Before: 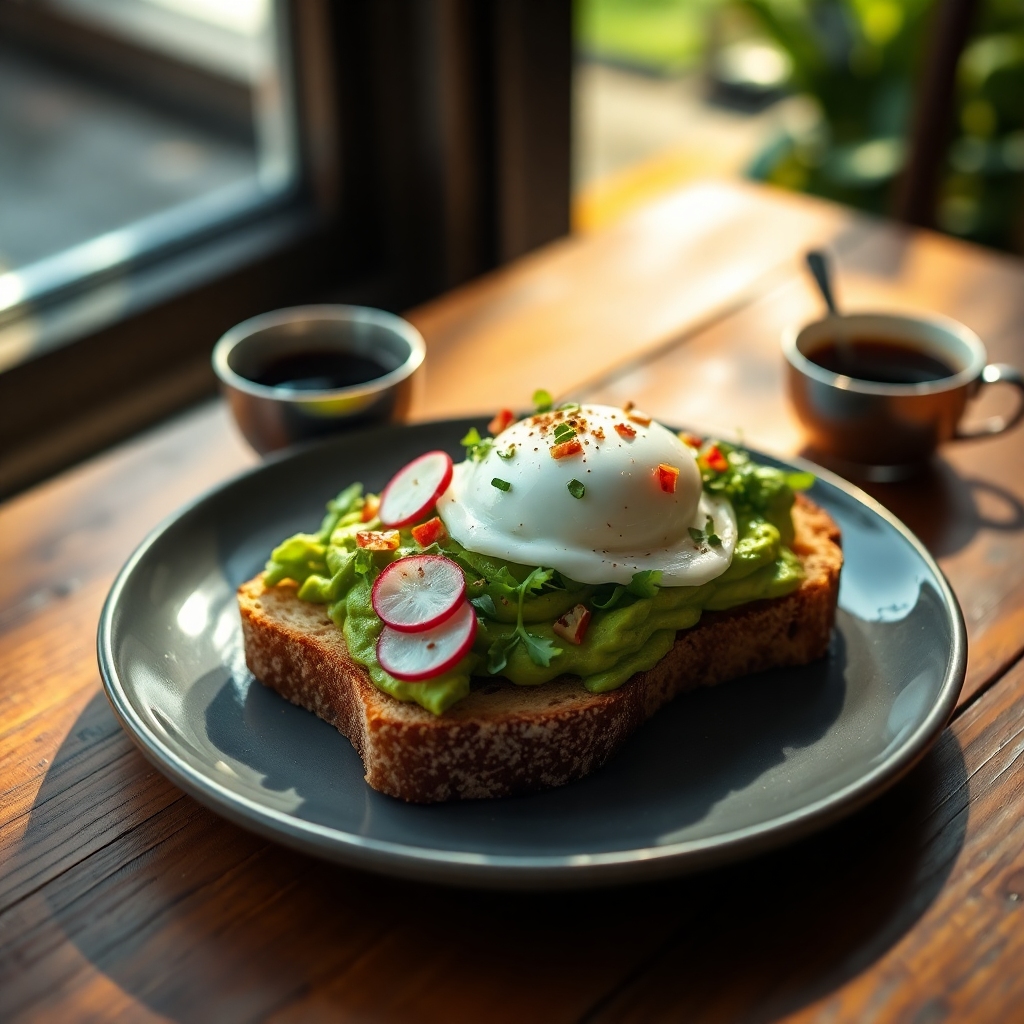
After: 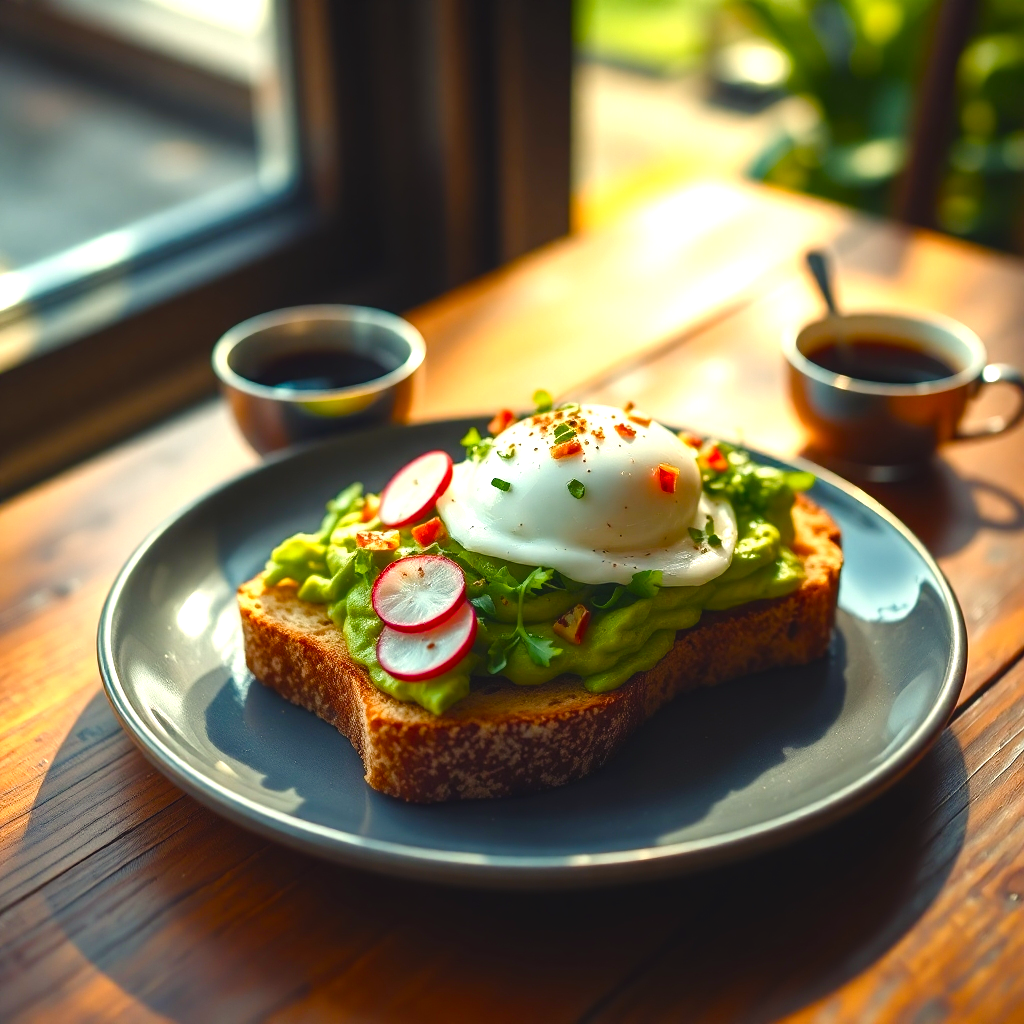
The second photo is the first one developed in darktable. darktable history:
color balance rgb: shadows lift › chroma 3%, shadows lift › hue 280.8°, power › hue 330°, highlights gain › chroma 3%, highlights gain › hue 75.6°, global offset › luminance 0.7%, perceptual saturation grading › global saturation 20%, perceptual saturation grading › highlights -25%, perceptual saturation grading › shadows 50%, global vibrance 20.33%
exposure: exposure 0.566 EV, compensate highlight preservation false
